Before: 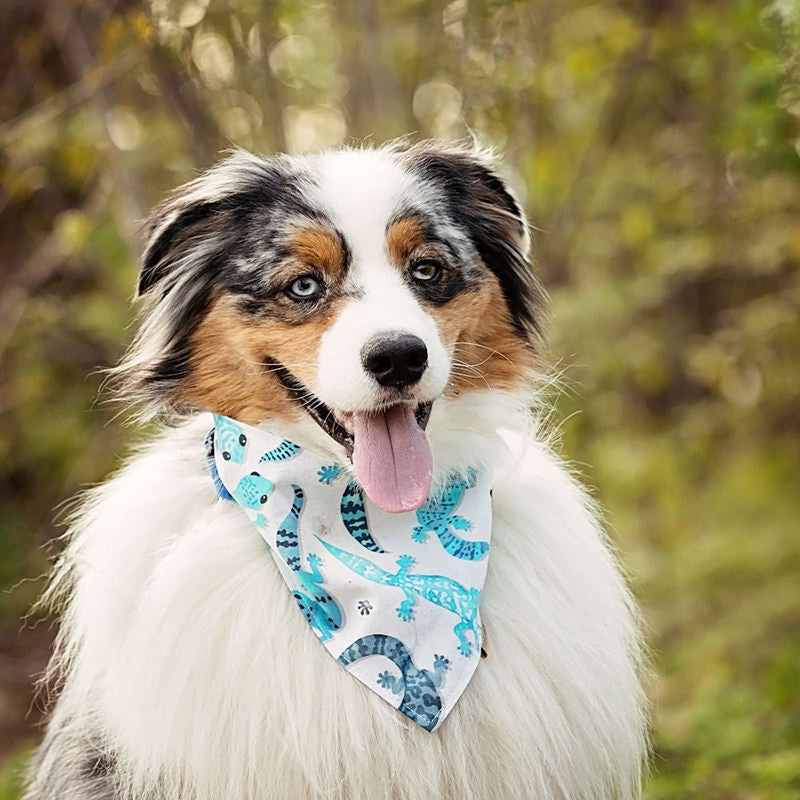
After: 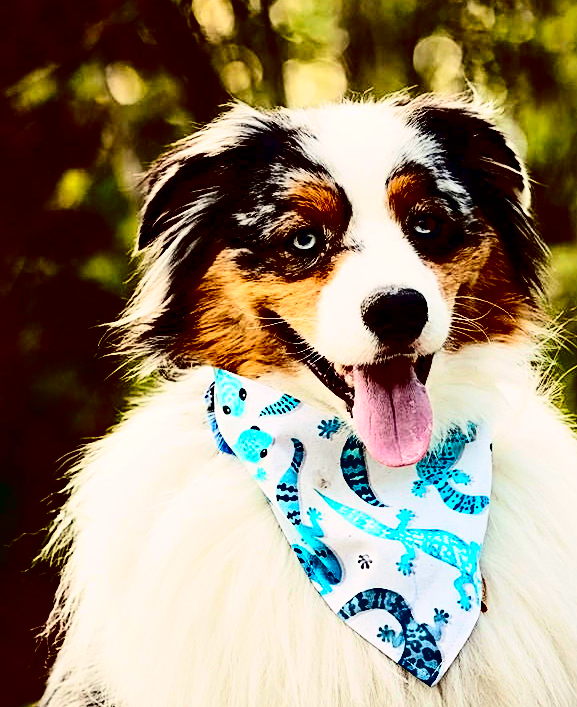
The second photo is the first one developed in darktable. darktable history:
contrast brightness saturation: contrast 0.752, brightness -0.992, saturation 0.984
crop: top 5.78%, right 27.858%, bottom 5.781%
